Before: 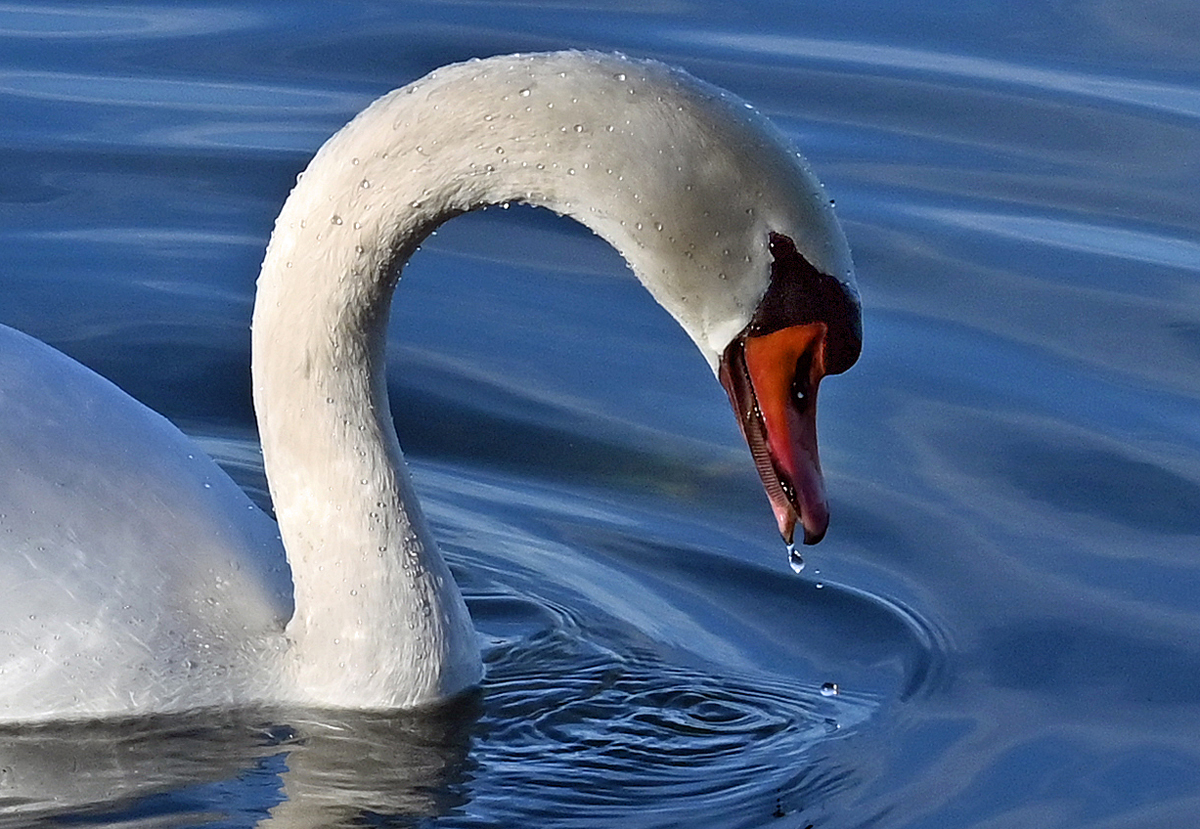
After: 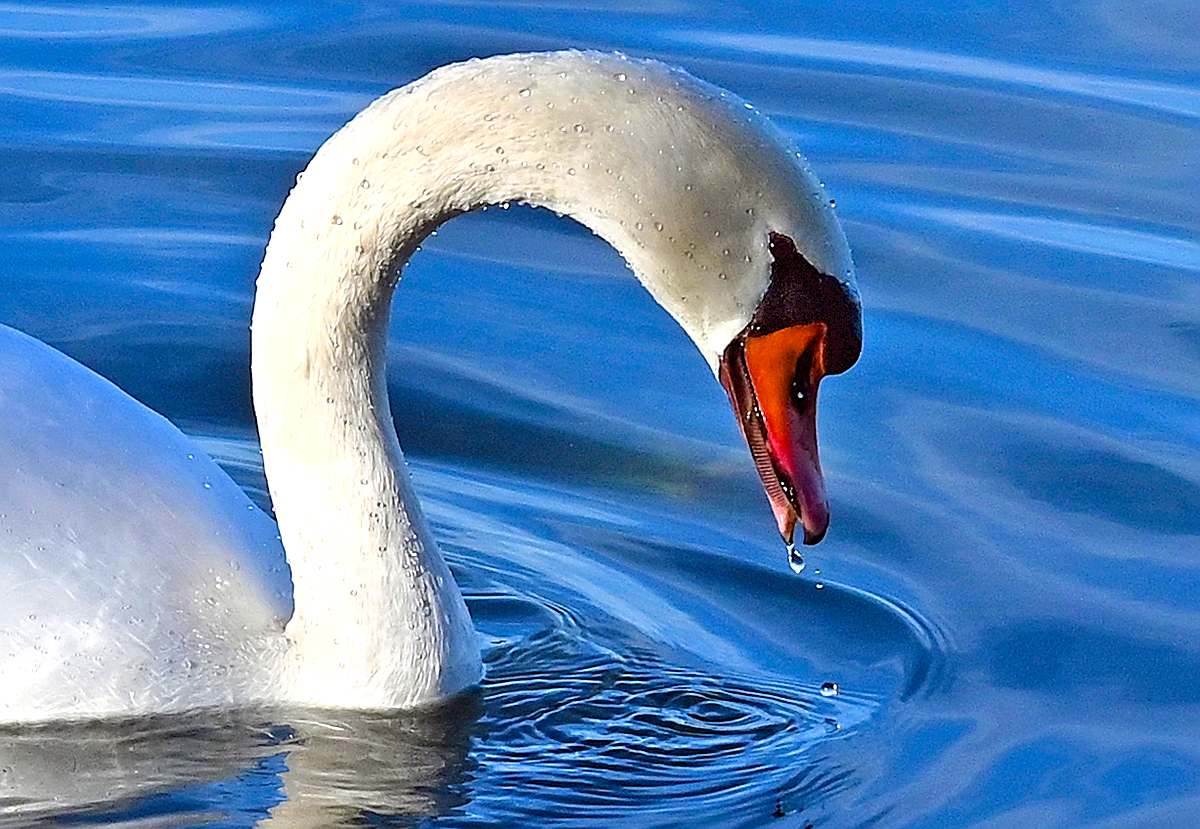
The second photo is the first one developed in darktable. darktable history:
exposure: exposure 0.507 EV, compensate highlight preservation false
sharpen: on, module defaults
color balance rgb: perceptual saturation grading › global saturation 25%, perceptual brilliance grading › mid-tones 10%, perceptual brilliance grading › shadows 15%, global vibrance 20%
